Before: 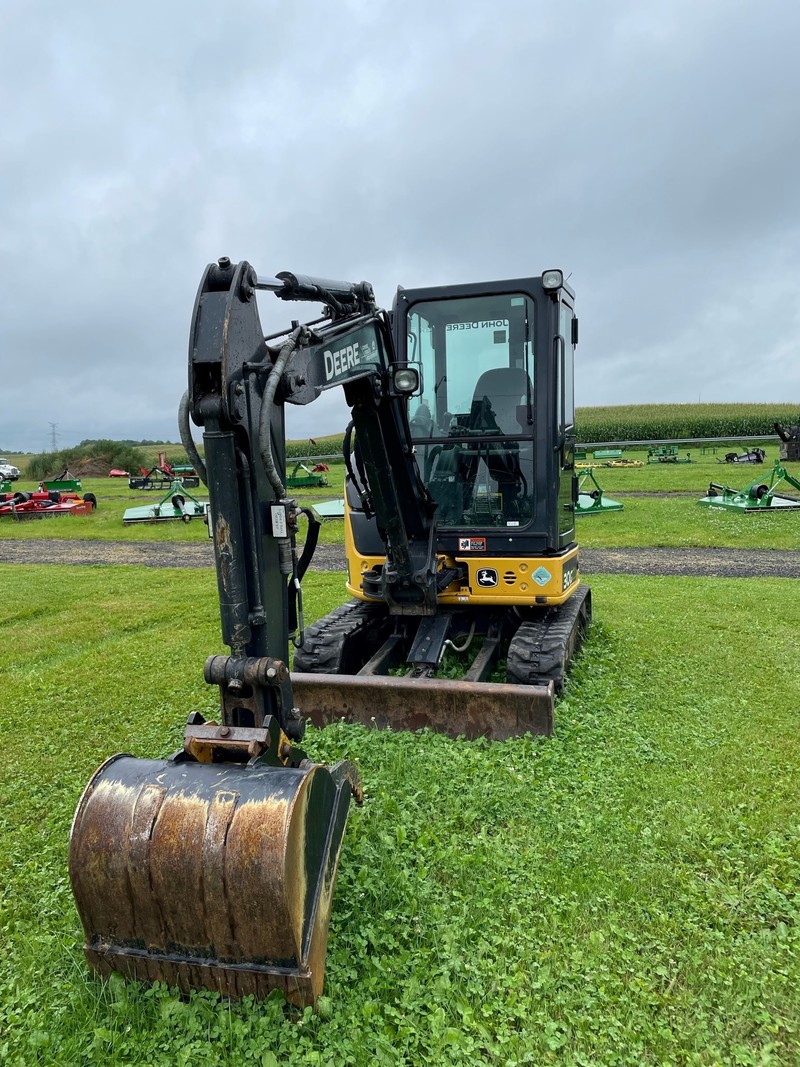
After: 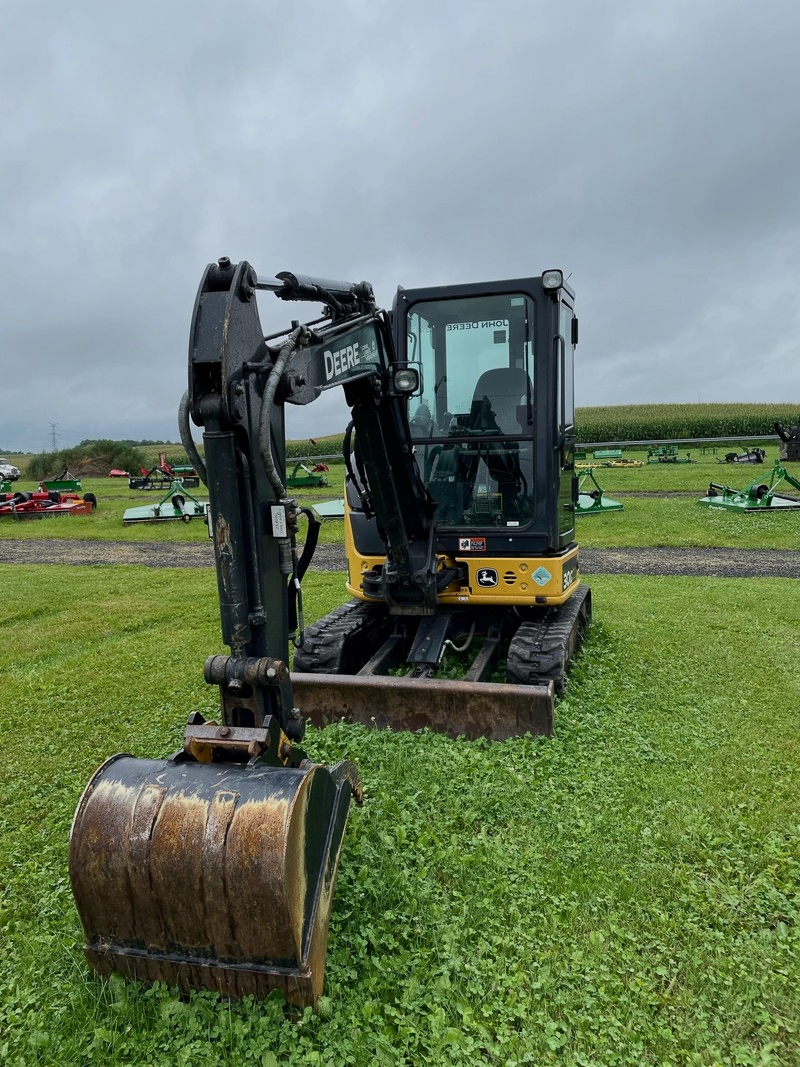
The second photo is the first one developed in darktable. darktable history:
exposure: exposure -0.582 EV, compensate highlight preservation false
contrast brightness saturation: contrast 0.15, brightness 0.05
